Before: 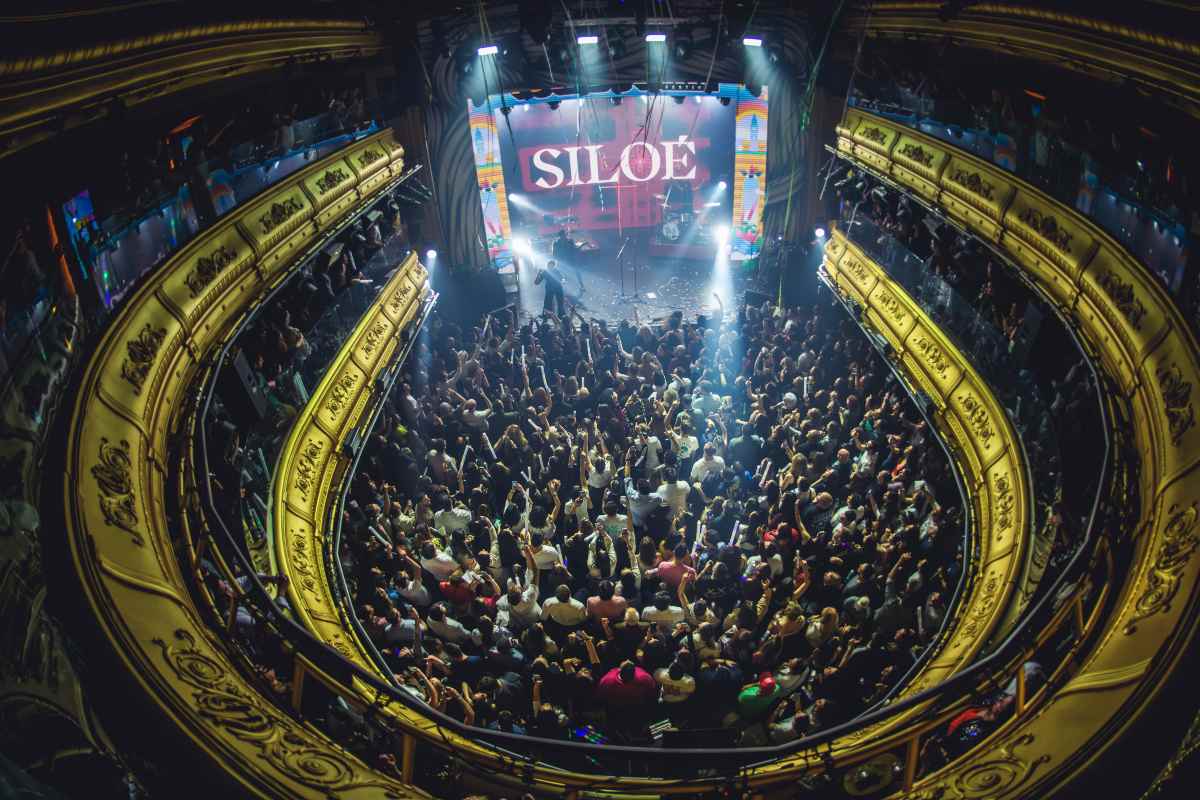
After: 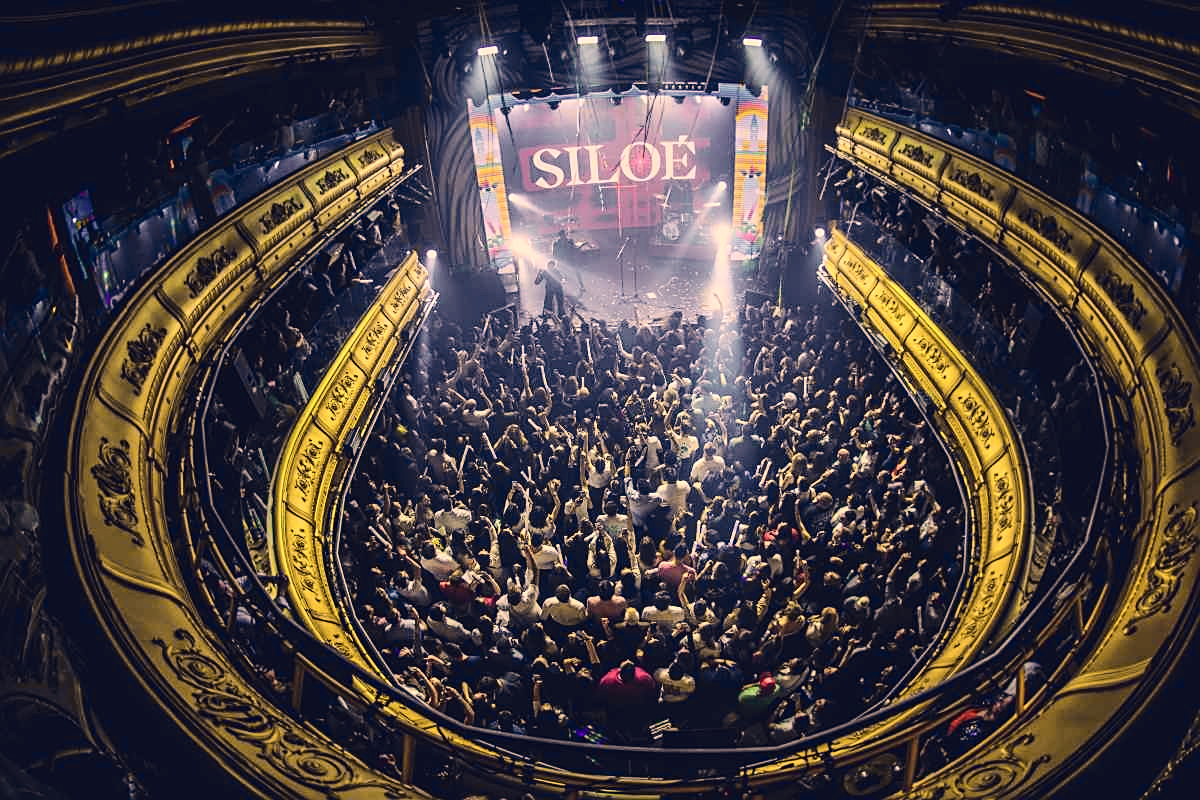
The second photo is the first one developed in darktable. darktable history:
color correction: highlights a* 19.59, highlights b* 27.49, shadows a* 3.46, shadows b* -17.28, saturation 0.73
sharpen: on, module defaults
tone curve: curves: ch0 [(0, 0.01) (0.097, 0.07) (0.204, 0.173) (0.447, 0.517) (0.539, 0.624) (0.733, 0.791) (0.879, 0.898) (1, 0.98)]; ch1 [(0, 0) (0.393, 0.415) (0.447, 0.448) (0.485, 0.494) (0.523, 0.509) (0.545, 0.541) (0.574, 0.561) (0.648, 0.674) (1, 1)]; ch2 [(0, 0) (0.369, 0.388) (0.449, 0.431) (0.499, 0.5) (0.521, 0.51) (0.53, 0.54) (0.564, 0.569) (0.674, 0.735) (1, 1)], color space Lab, independent channels, preserve colors none
